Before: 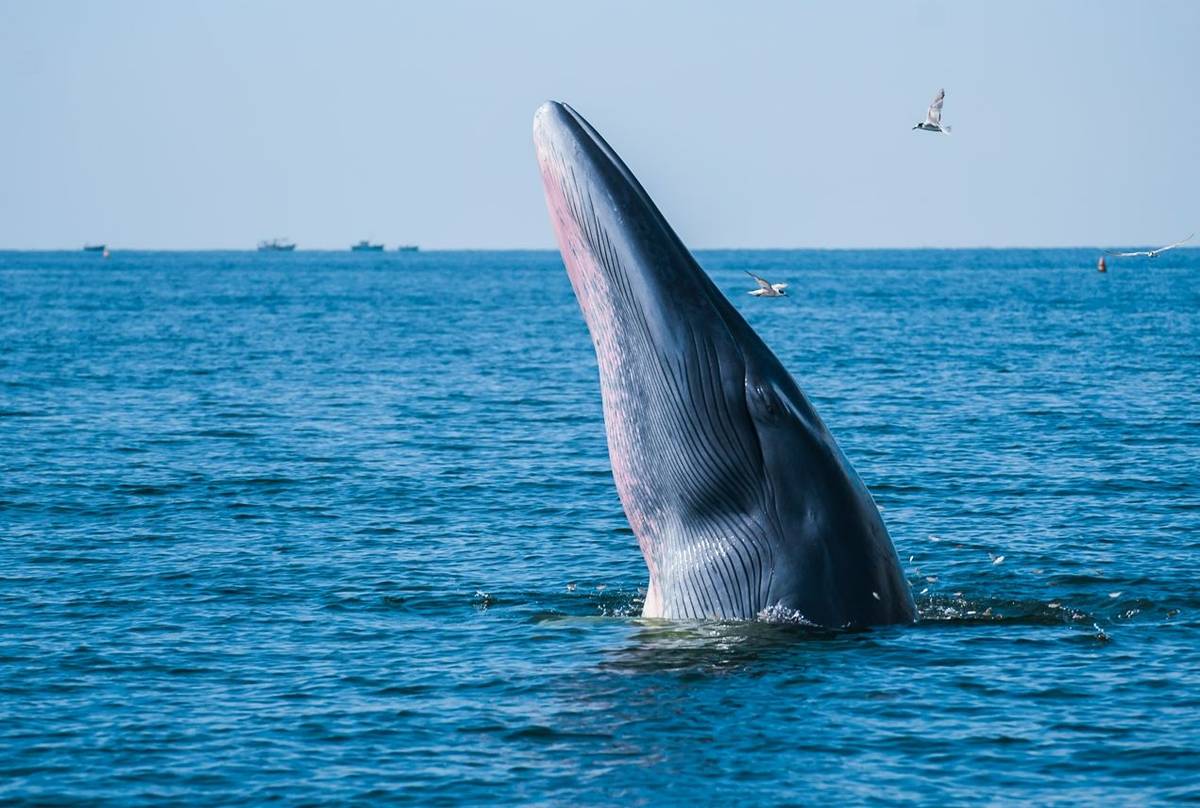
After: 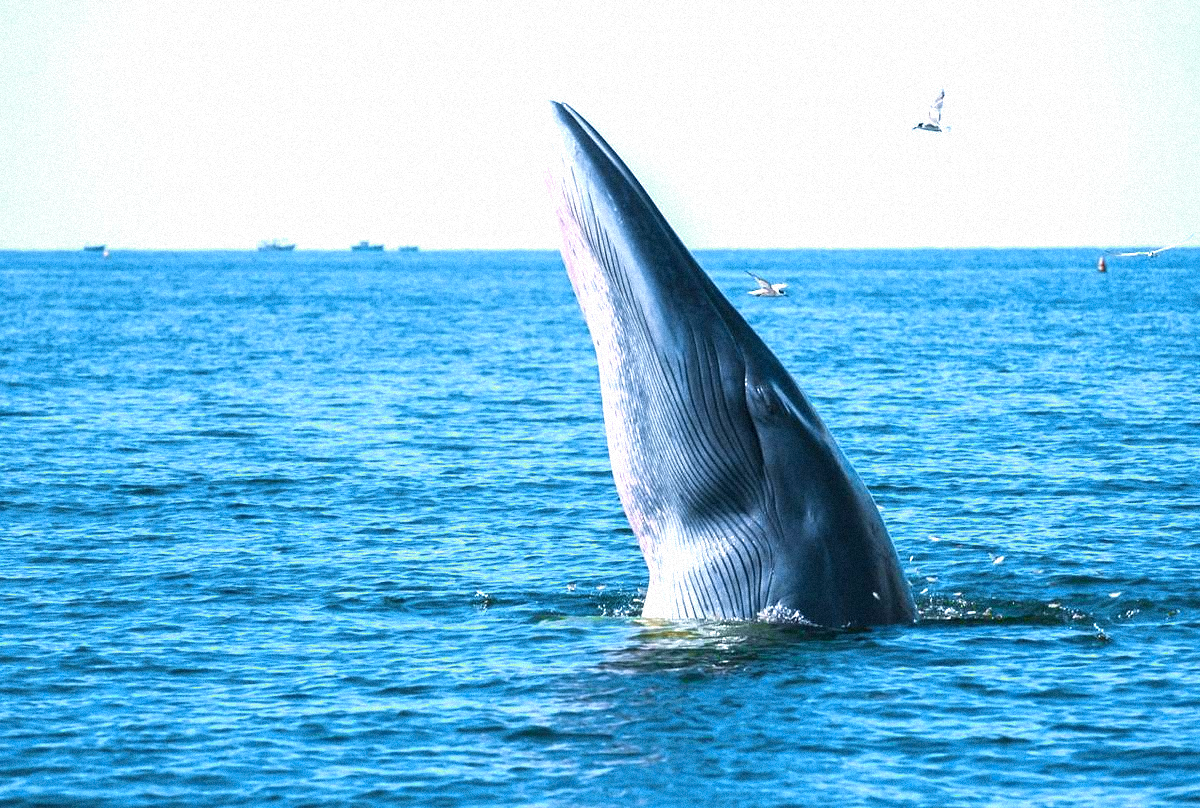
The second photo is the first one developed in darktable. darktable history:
color zones: curves: ch0 [(0.006, 0.385) (0.143, 0.563) (0.243, 0.321) (0.352, 0.464) (0.516, 0.456) (0.625, 0.5) (0.75, 0.5) (0.875, 0.5)]; ch1 [(0, 0.5) (0.134, 0.504) (0.246, 0.463) (0.421, 0.515) (0.5, 0.56) (0.625, 0.5) (0.75, 0.5) (0.875, 0.5)]; ch2 [(0, 0.5) (0.131, 0.426) (0.307, 0.289) (0.38, 0.188) (0.513, 0.216) (0.625, 0.548) (0.75, 0.468) (0.838, 0.396) (0.971, 0.311)]
exposure: black level correction 0, exposure 1 EV, compensate exposure bias true, compensate highlight preservation false
grain: mid-tones bias 0%
velvia: strength 17%
